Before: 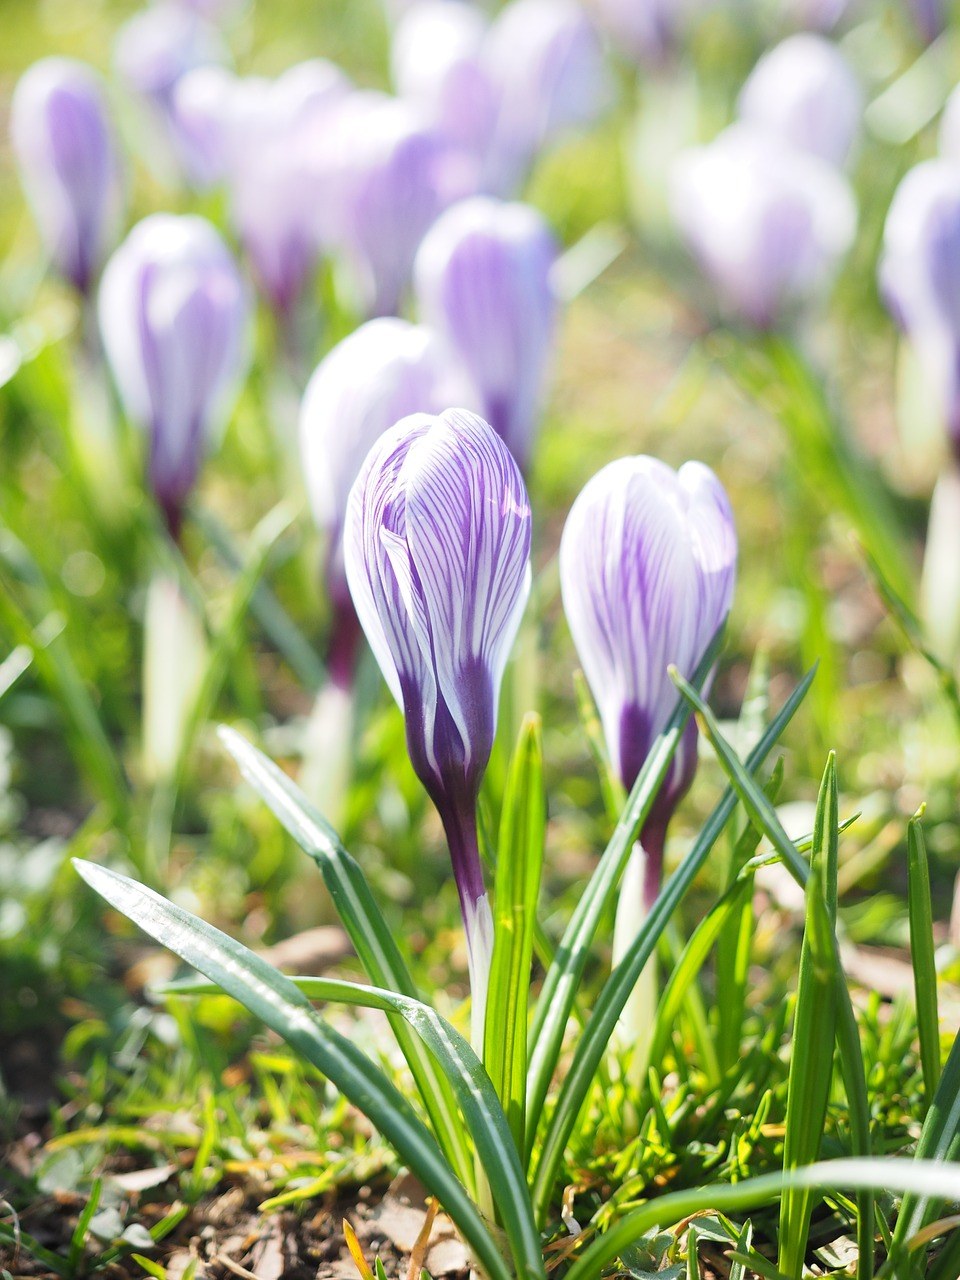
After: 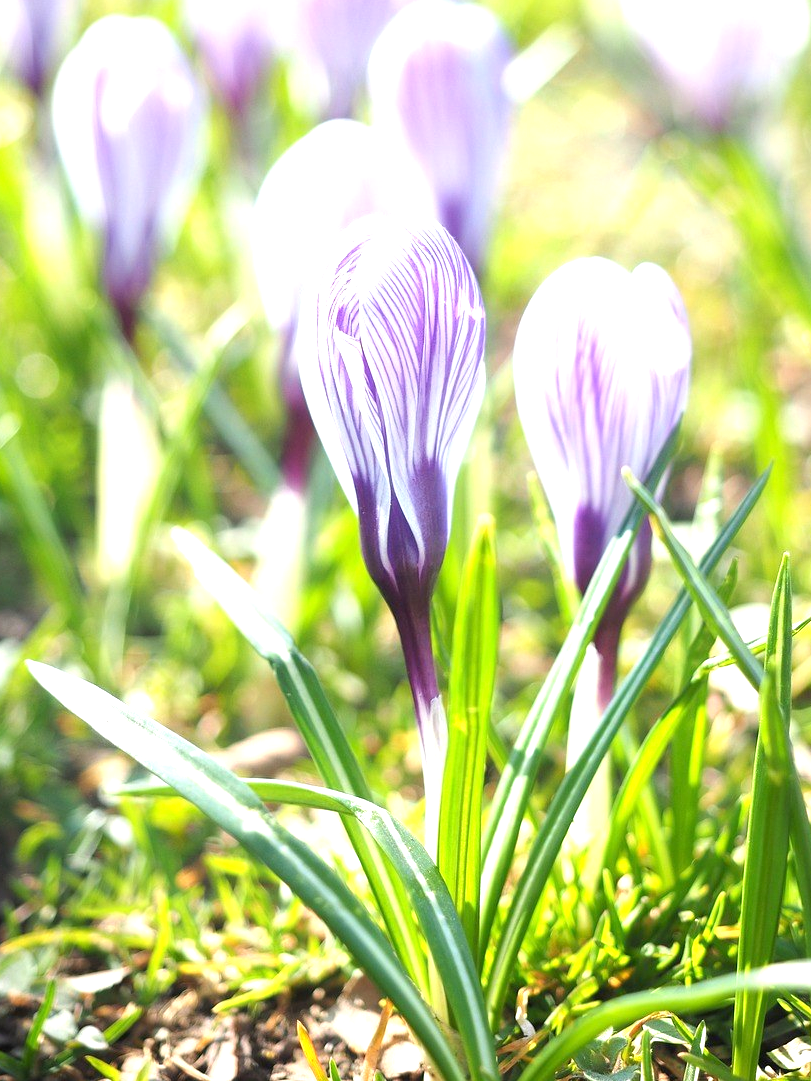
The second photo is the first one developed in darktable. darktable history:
crop and rotate: left 4.842%, top 15.51%, right 10.668%
exposure: exposure 0.781 EV, compensate highlight preservation false
